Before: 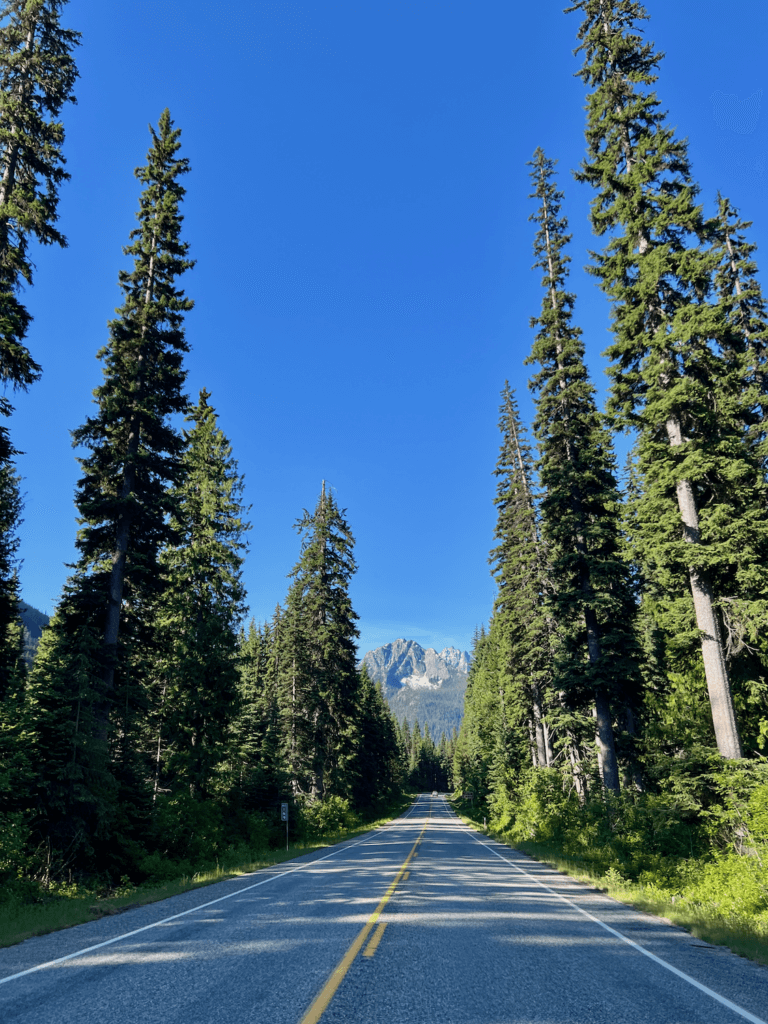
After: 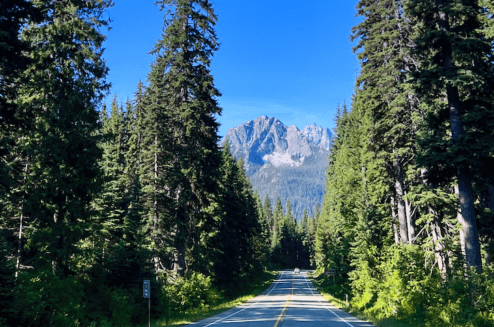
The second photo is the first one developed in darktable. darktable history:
graduated density: hue 238.83°, saturation 50%
contrast brightness saturation: contrast 0.2, brightness 0.16, saturation 0.22
crop: left 18.091%, top 51.13%, right 17.525%, bottom 16.85%
